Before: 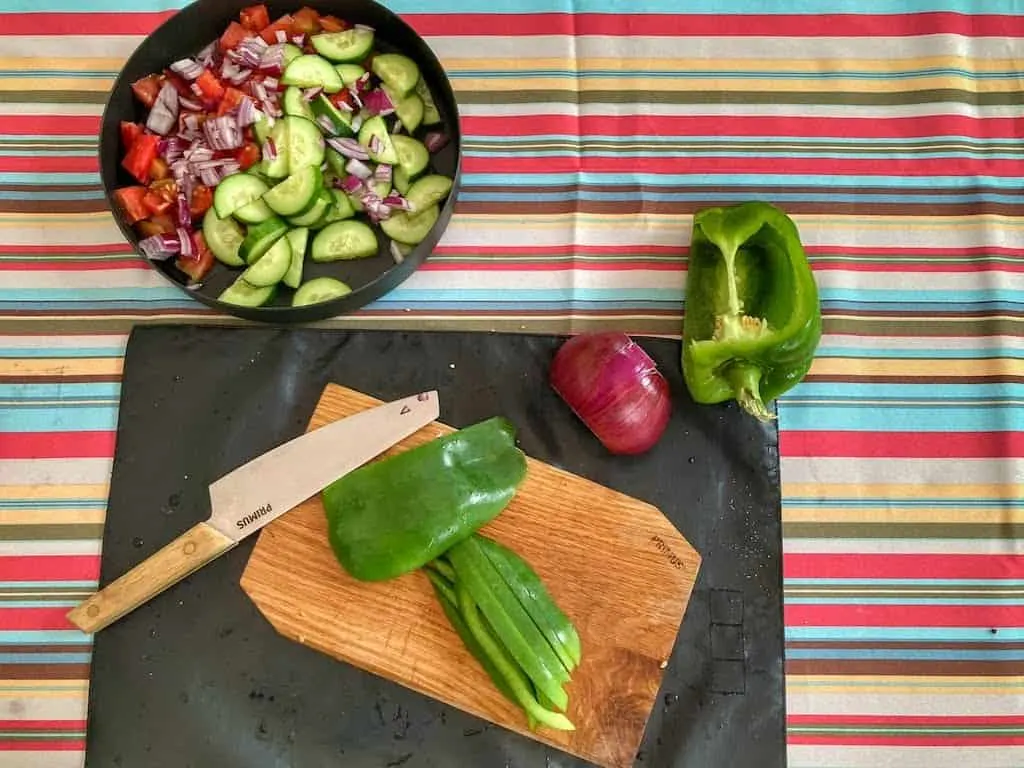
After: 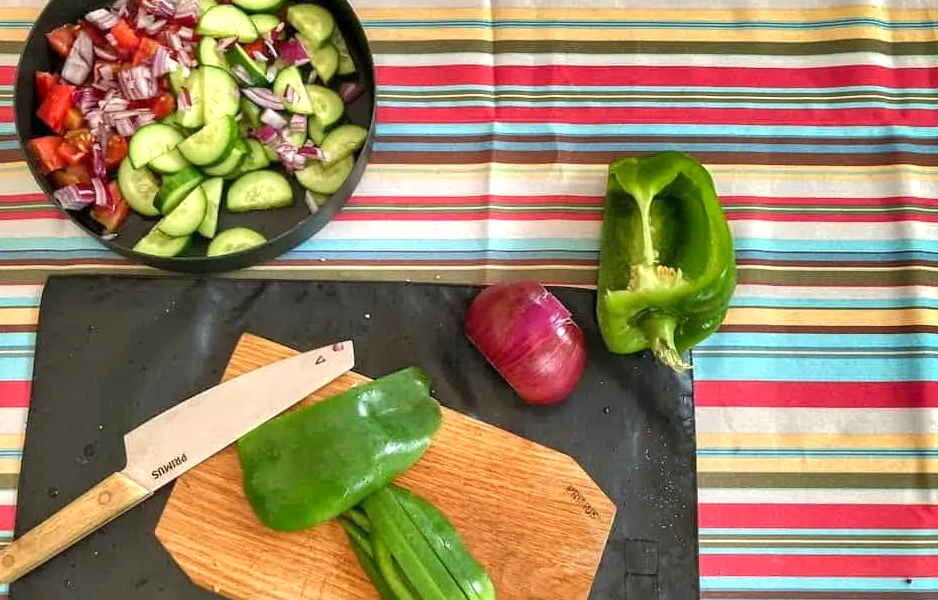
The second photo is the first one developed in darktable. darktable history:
shadows and highlights: soften with gaussian
crop: left 8.339%, top 6.598%, bottom 15.195%
exposure: exposure 0.369 EV, compensate highlight preservation false
